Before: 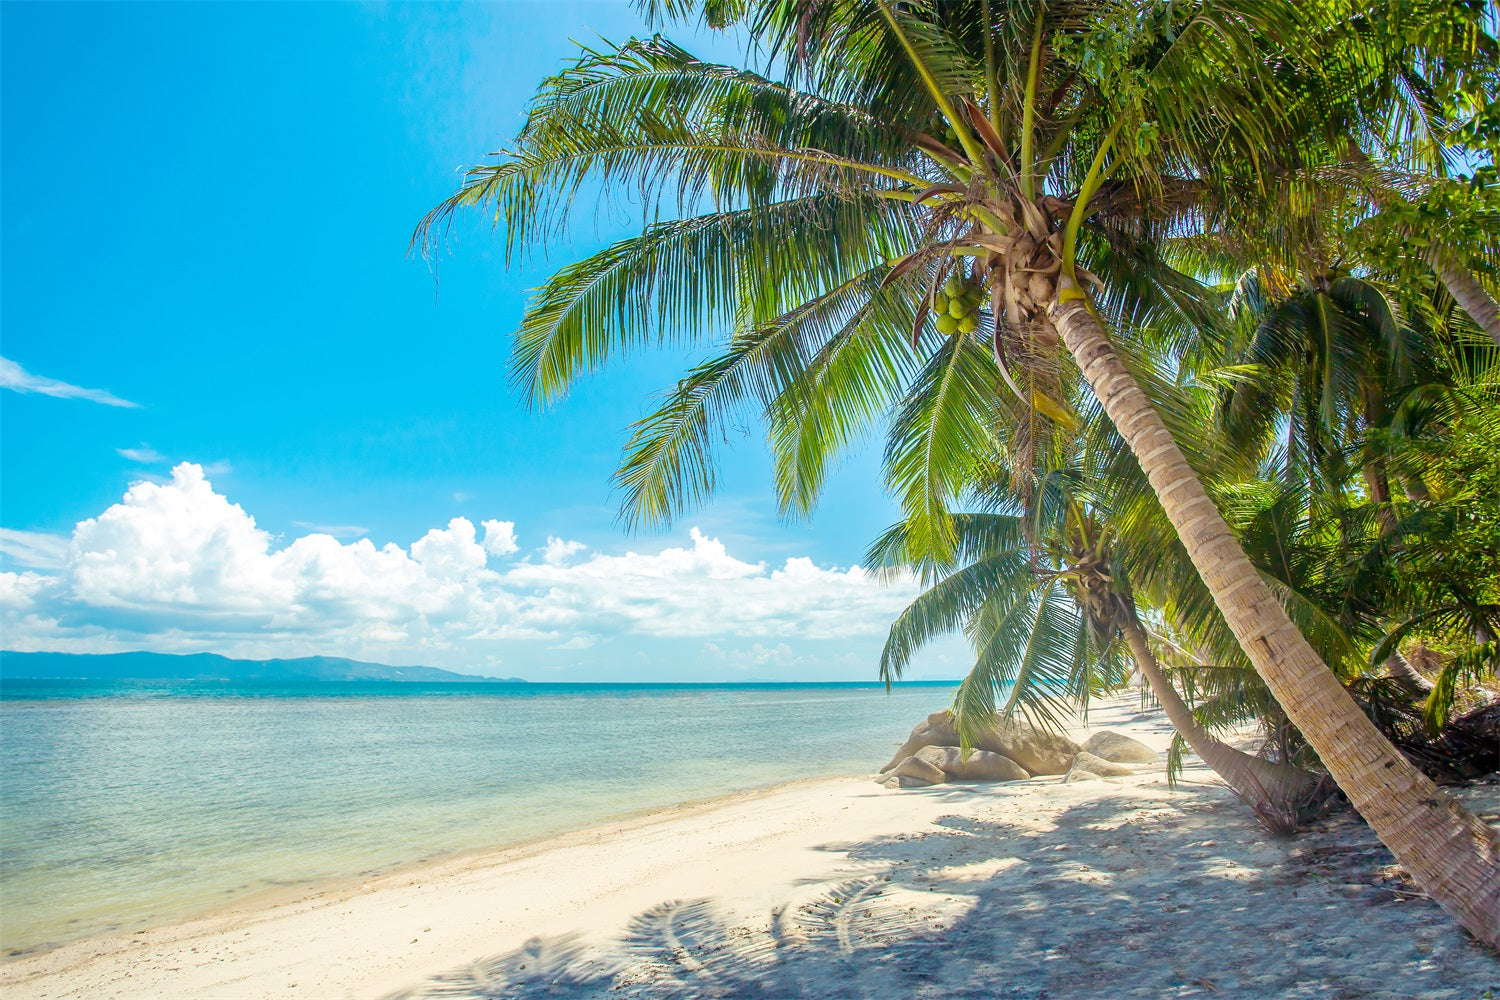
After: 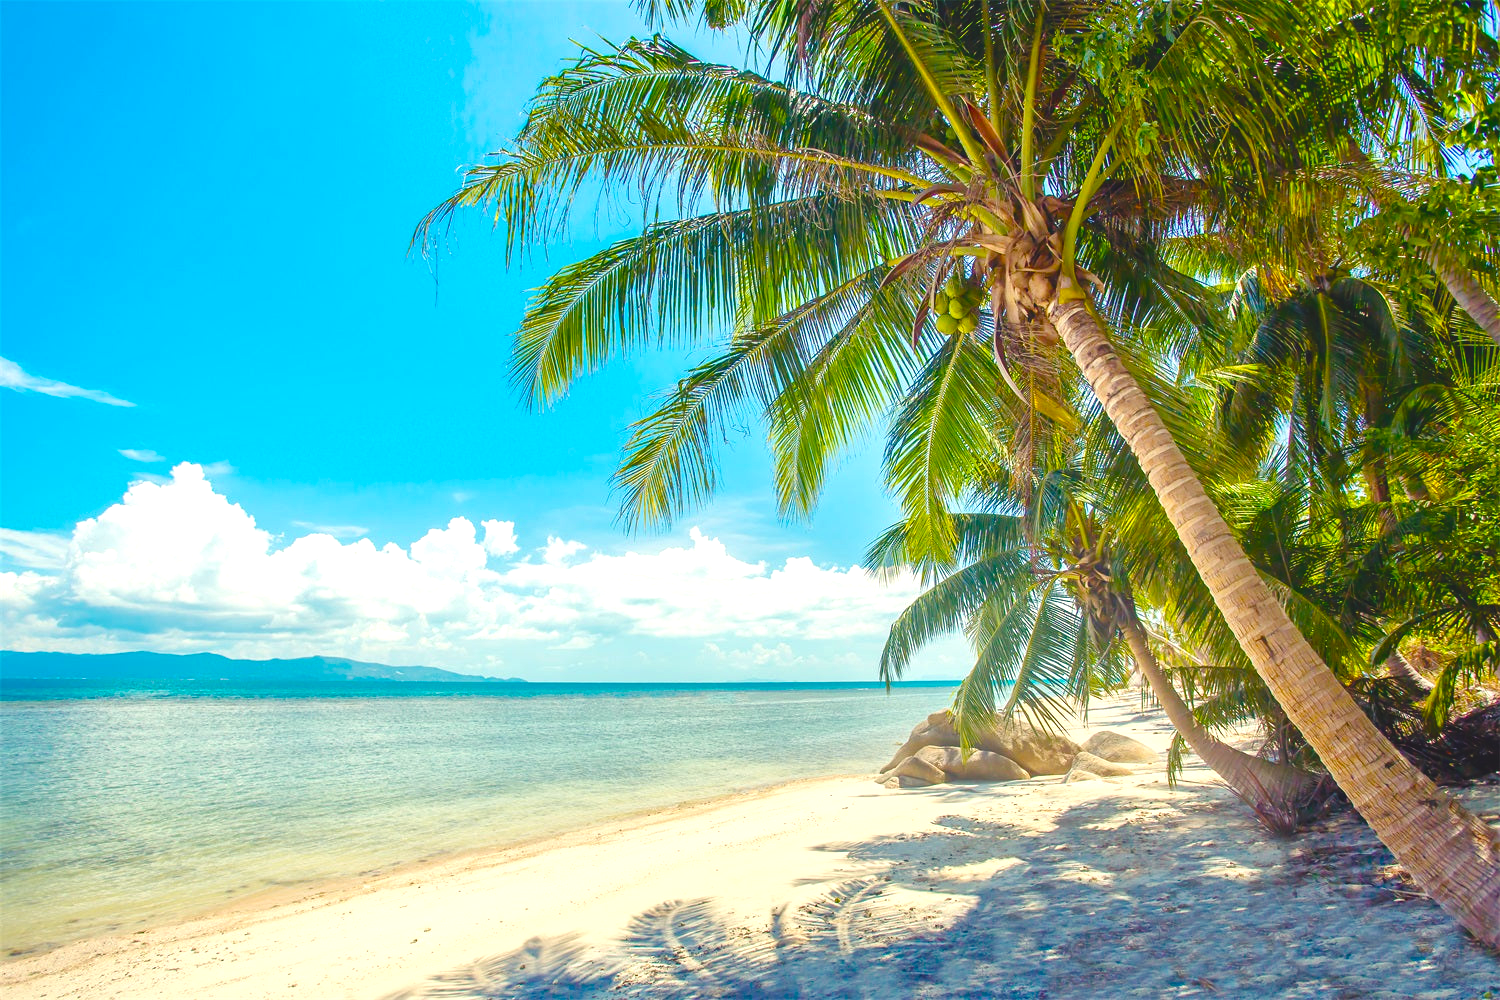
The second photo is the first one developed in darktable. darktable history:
exposure: exposure 0.29 EV, compensate highlight preservation false
color balance rgb: shadows lift › chroma 3%, shadows lift › hue 280.8°, power › hue 330°, highlights gain › chroma 3%, highlights gain › hue 75.6°, global offset › luminance 1.5%, perceptual saturation grading › global saturation 20%, perceptual saturation grading › highlights -25%, perceptual saturation grading › shadows 50%, global vibrance 30%
local contrast: mode bilateral grid, contrast 20, coarseness 50, detail 120%, midtone range 0.2
